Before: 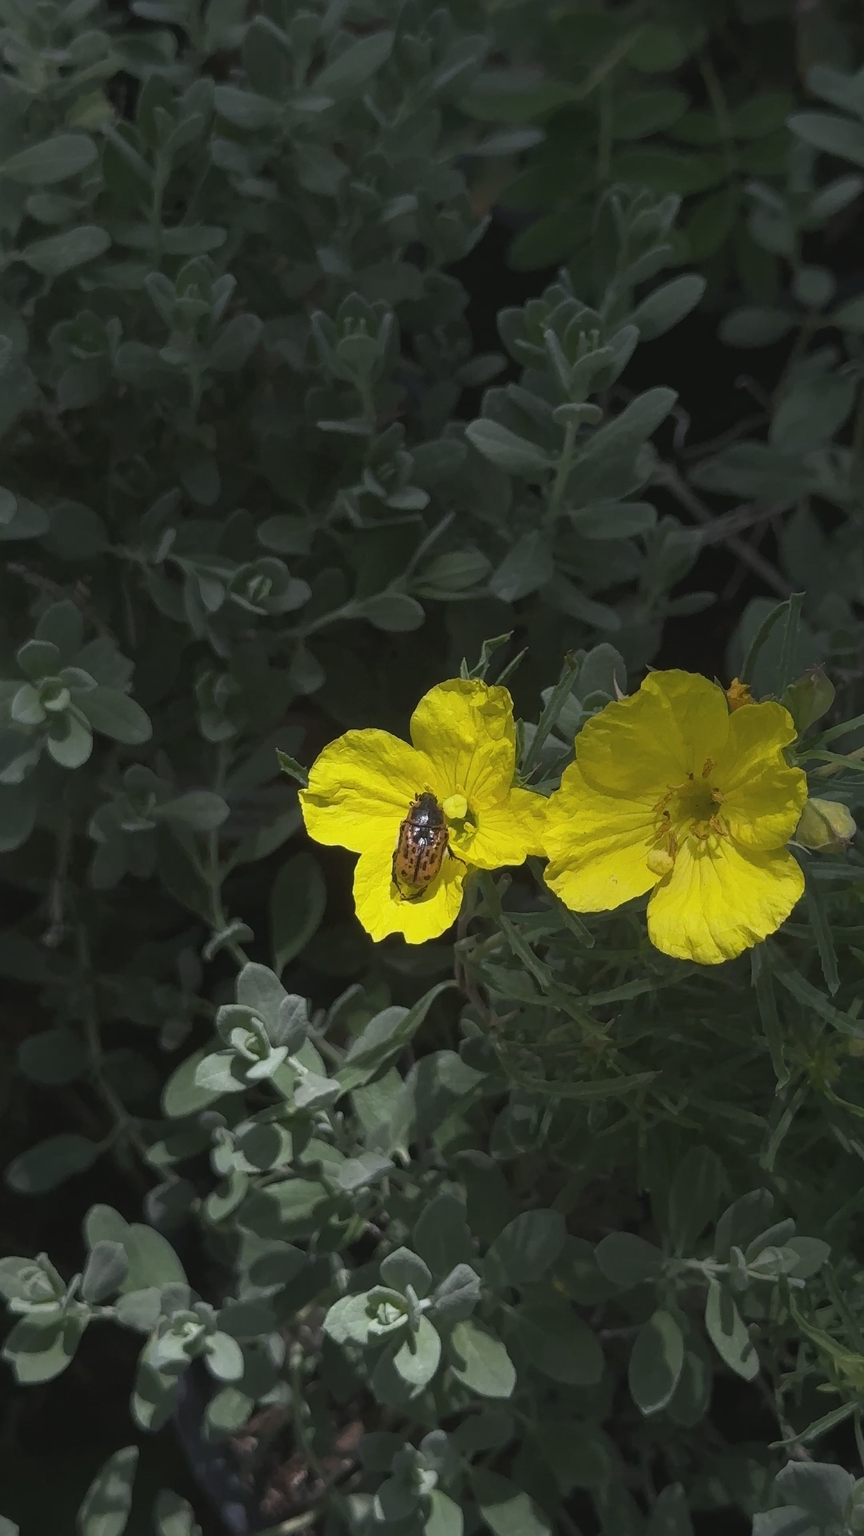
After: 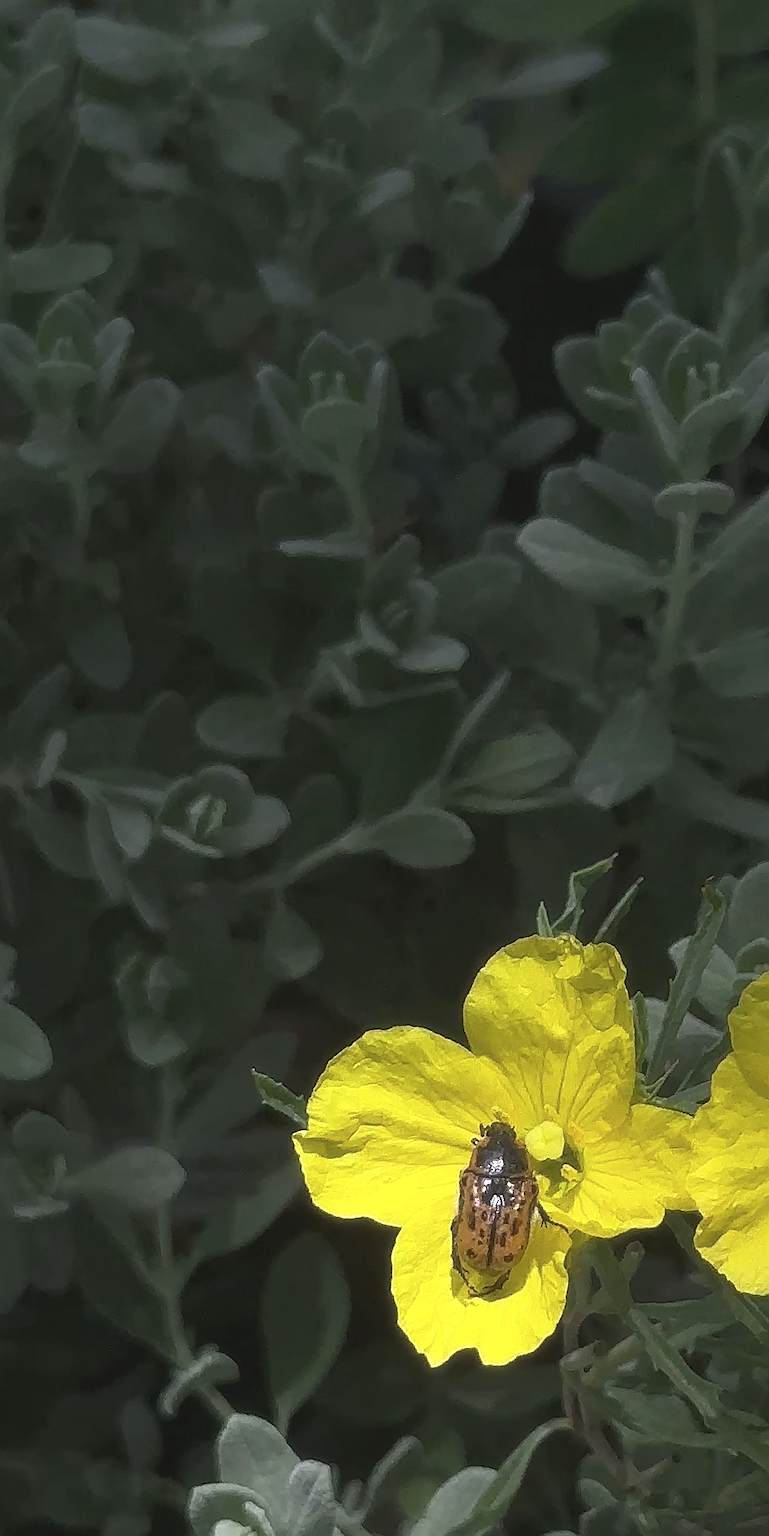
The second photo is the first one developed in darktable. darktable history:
crop: left 17.835%, top 7.675%, right 32.881%, bottom 32.213%
exposure: exposure 0.426 EV, compensate highlight preservation false
rotate and perspective: rotation -4.25°, automatic cropping off
sharpen: radius 1.4, amount 1.25, threshold 0.7
soften: size 10%, saturation 50%, brightness 0.2 EV, mix 10%
